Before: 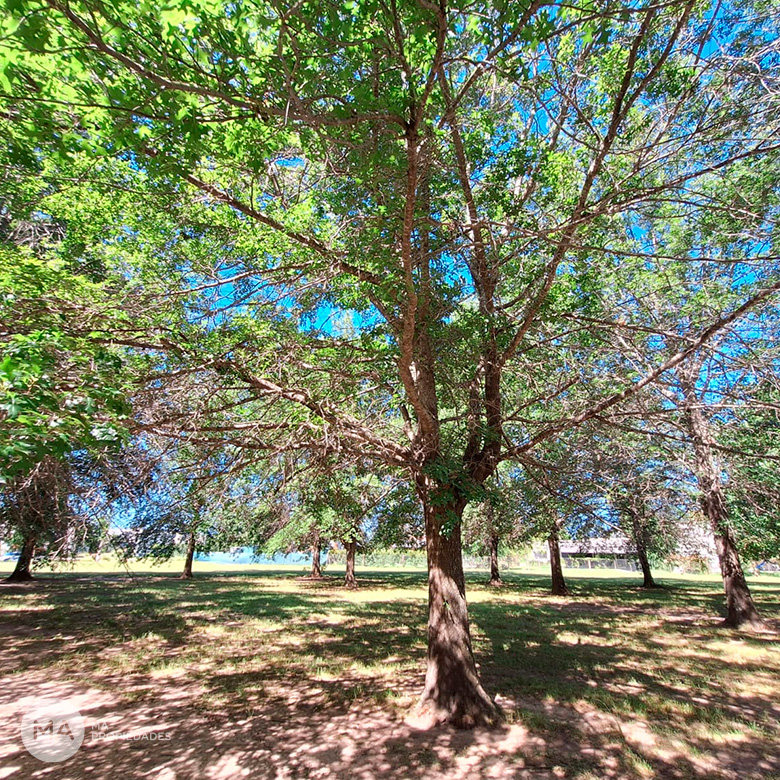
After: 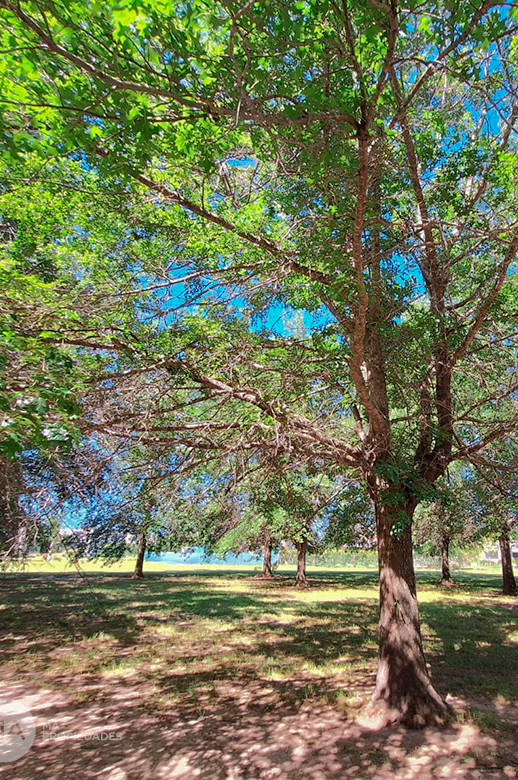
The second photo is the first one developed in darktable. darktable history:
crop and rotate: left 6.398%, right 27.075%
shadows and highlights: shadows 24.76, highlights -70.49
